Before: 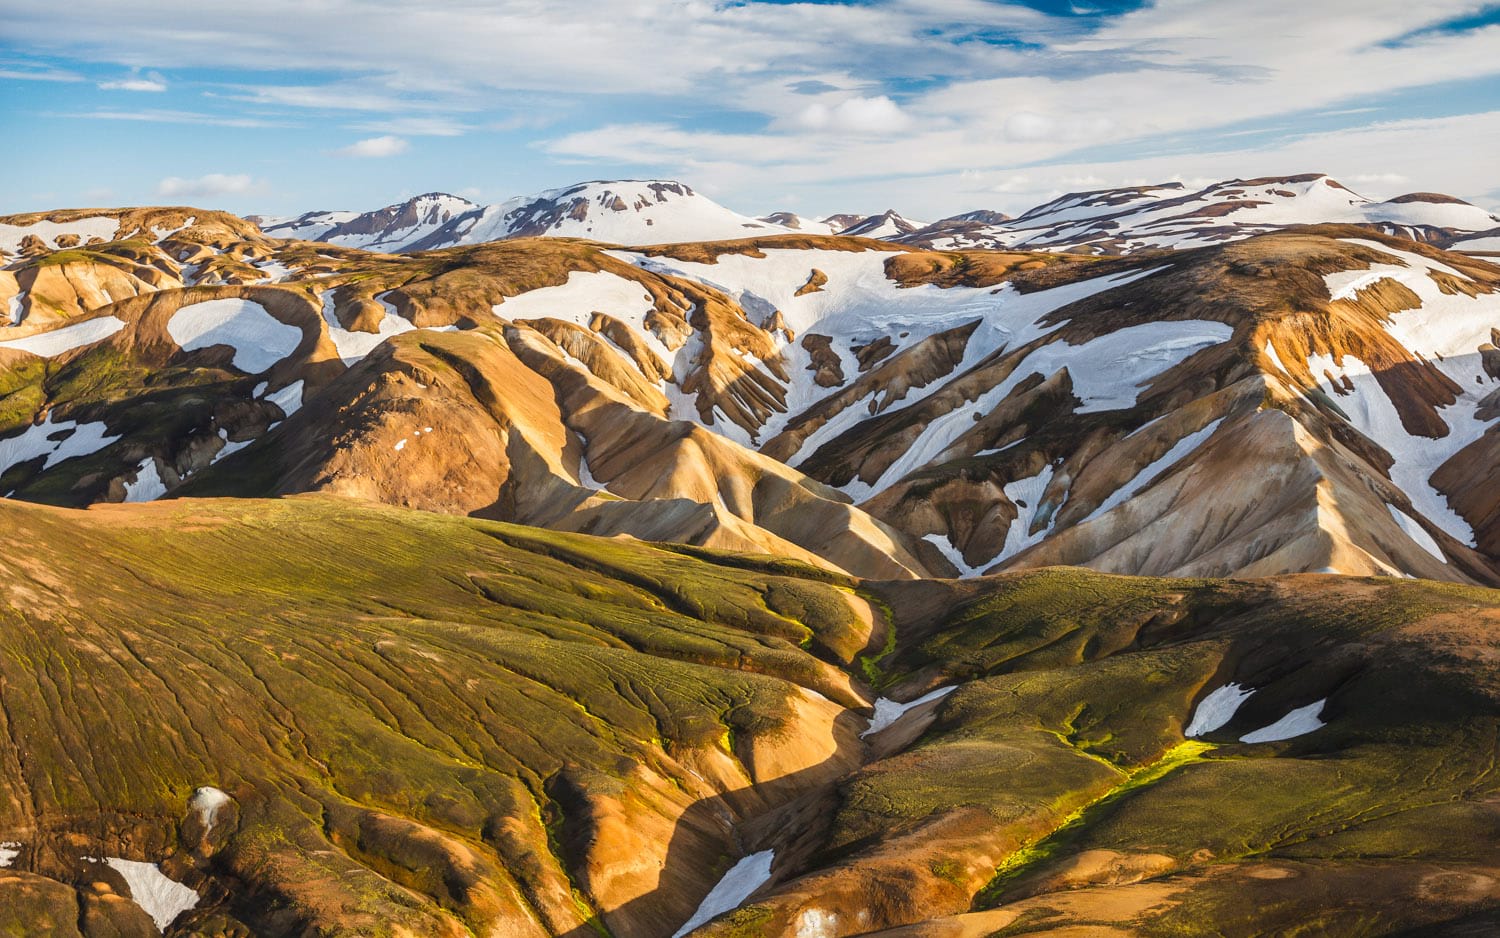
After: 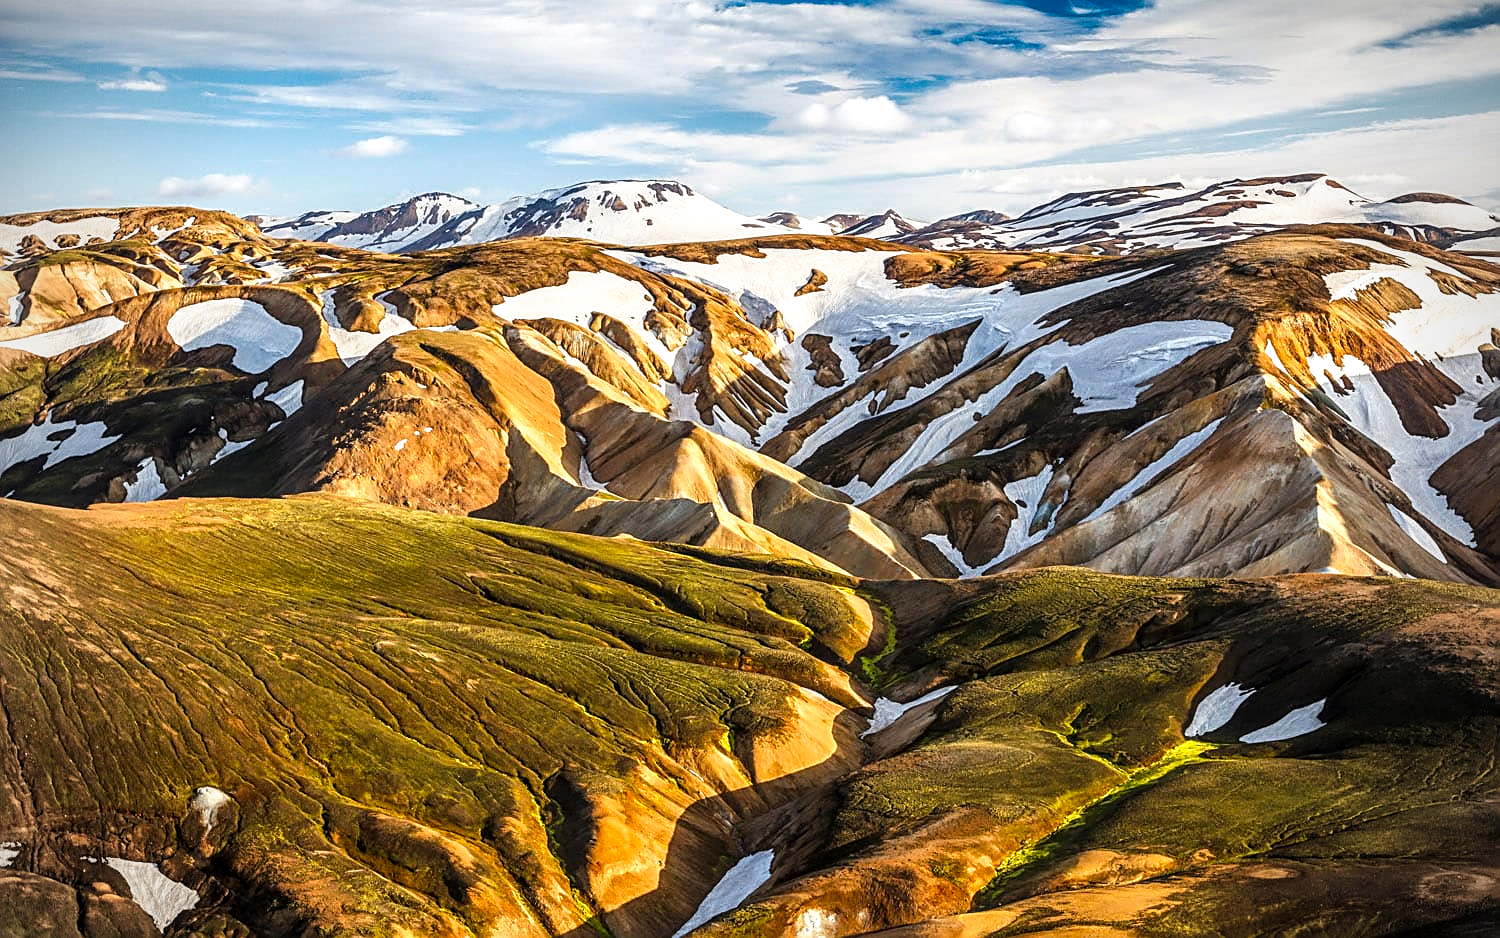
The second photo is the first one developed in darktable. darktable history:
tone equalizer: edges refinement/feathering 500, mask exposure compensation -1.57 EV, preserve details no
vignetting: unbound false
tone curve: curves: ch0 [(0, 0) (0.003, 0.002) (0.011, 0.006) (0.025, 0.014) (0.044, 0.025) (0.069, 0.039) (0.1, 0.056) (0.136, 0.086) (0.177, 0.129) (0.224, 0.183) (0.277, 0.247) (0.335, 0.318) (0.399, 0.395) (0.468, 0.48) (0.543, 0.571) (0.623, 0.668) (0.709, 0.773) (0.801, 0.873) (0.898, 0.978) (1, 1)], preserve colors none
local contrast: detail 130%
sharpen: amount 0.748
